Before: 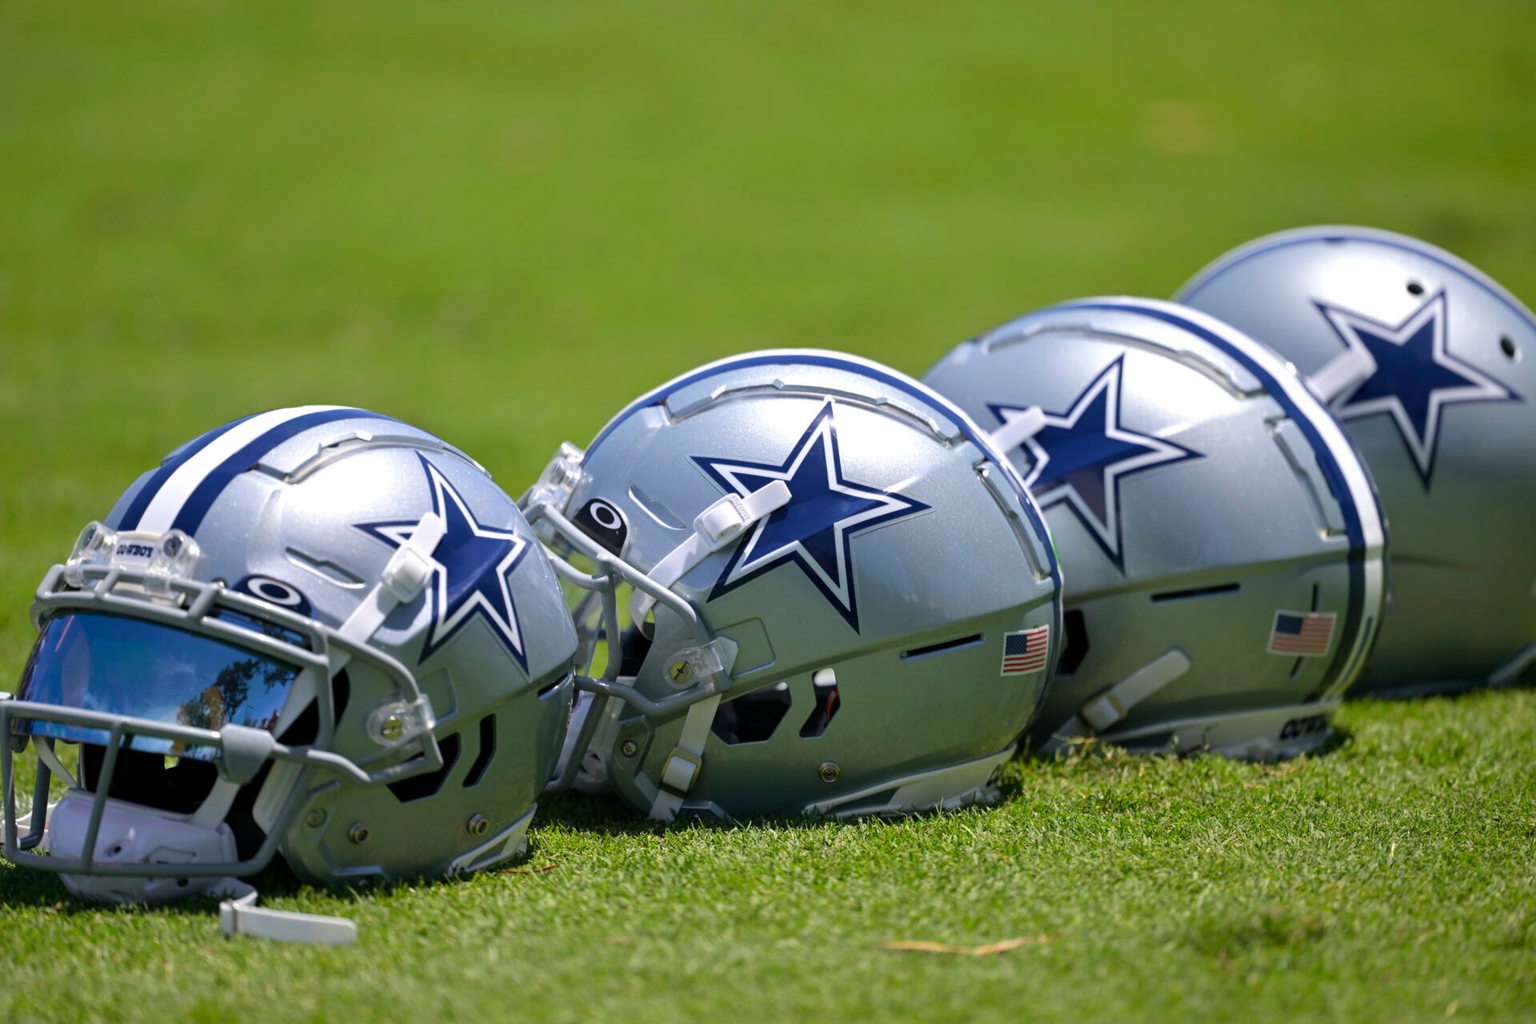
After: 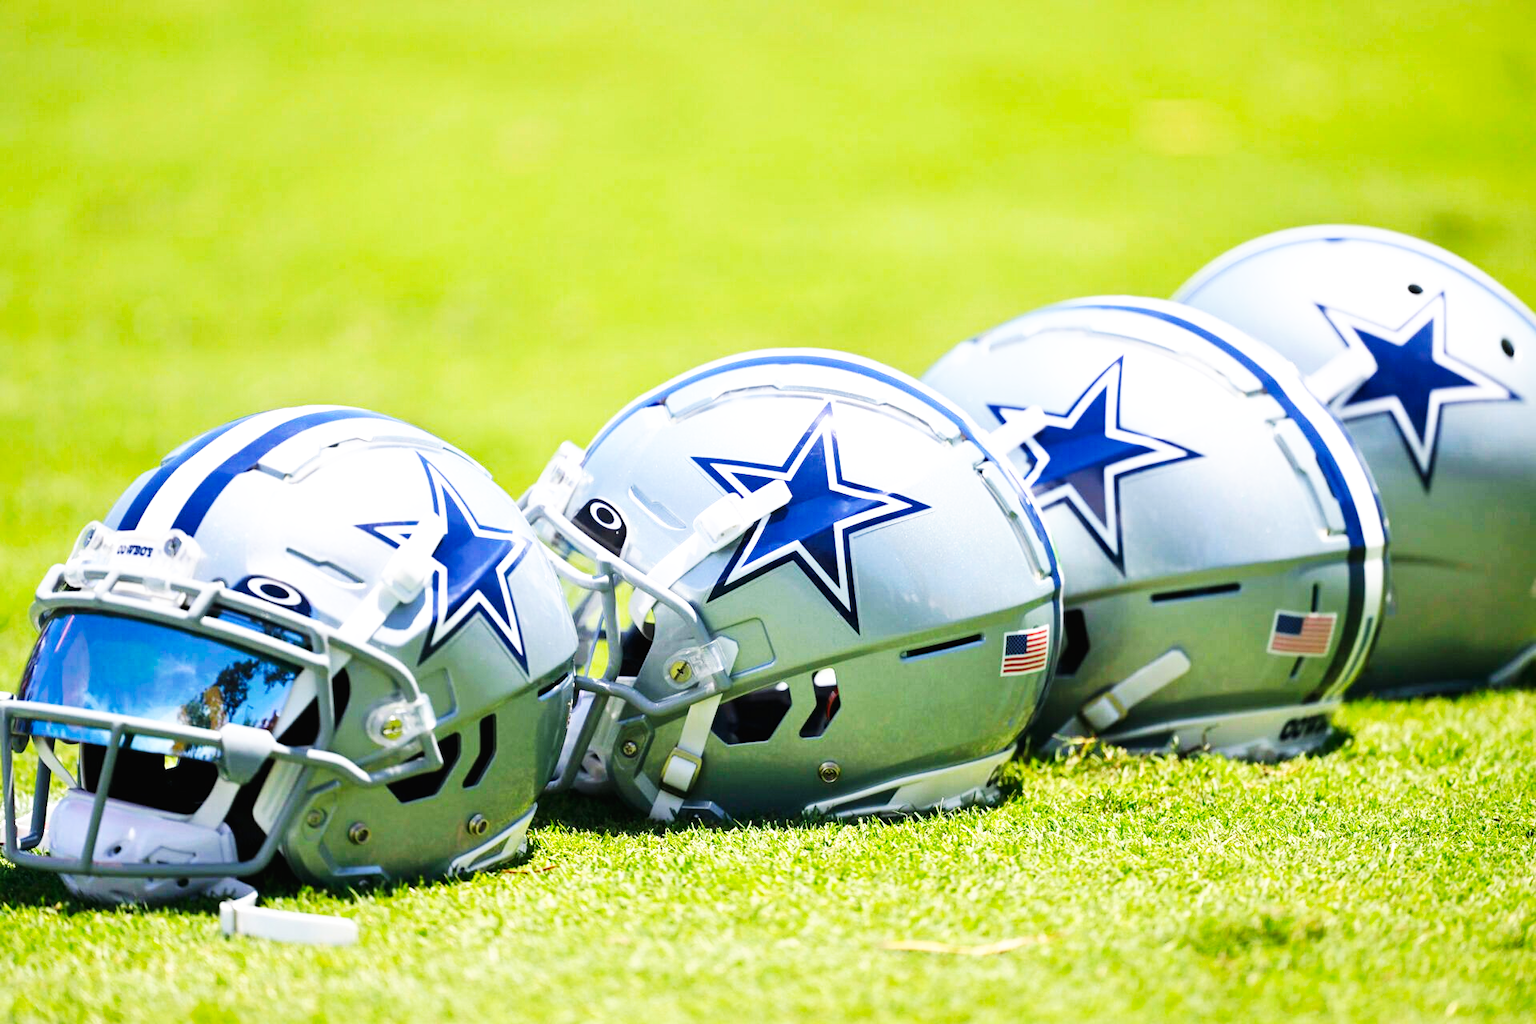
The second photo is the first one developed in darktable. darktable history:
exposure: black level correction -0.002, exposure 0.541 EV, compensate highlight preservation false
base curve: curves: ch0 [(0, 0) (0.007, 0.004) (0.027, 0.03) (0.046, 0.07) (0.207, 0.54) (0.442, 0.872) (0.673, 0.972) (1, 1)], preserve colors none
